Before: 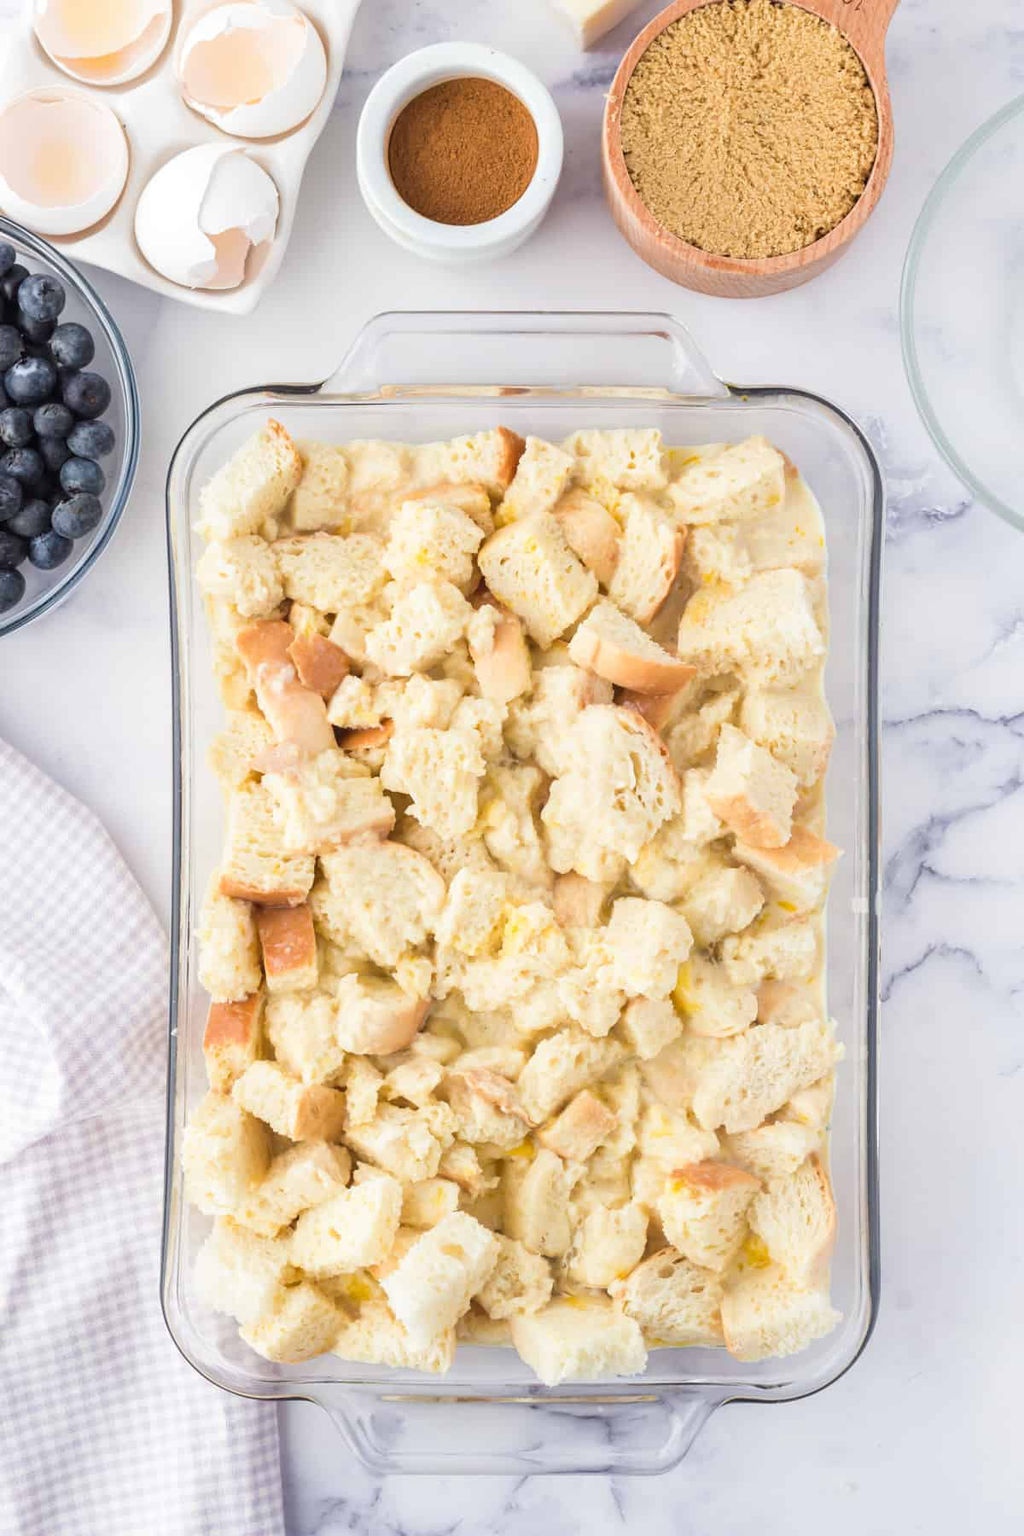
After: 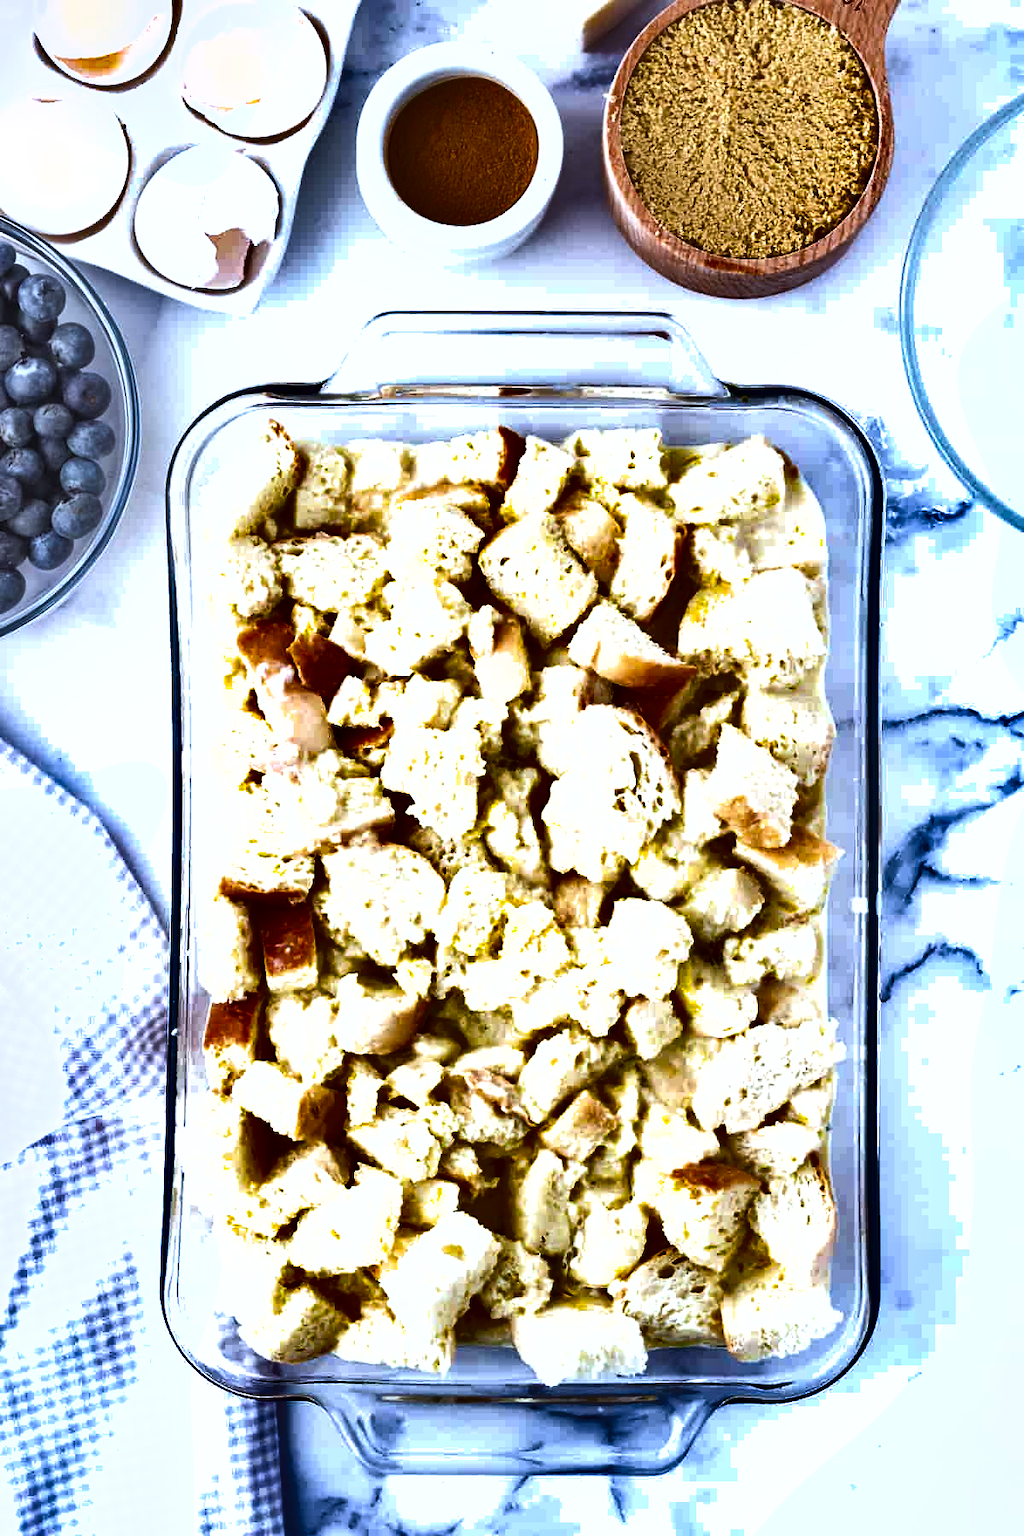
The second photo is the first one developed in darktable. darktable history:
white balance: red 0.926, green 1.003, blue 1.133
shadows and highlights: shadows 24.5, highlights -78.15, soften with gaussian
exposure: black level correction -0.002, exposure 0.54 EV, compensate highlight preservation false
